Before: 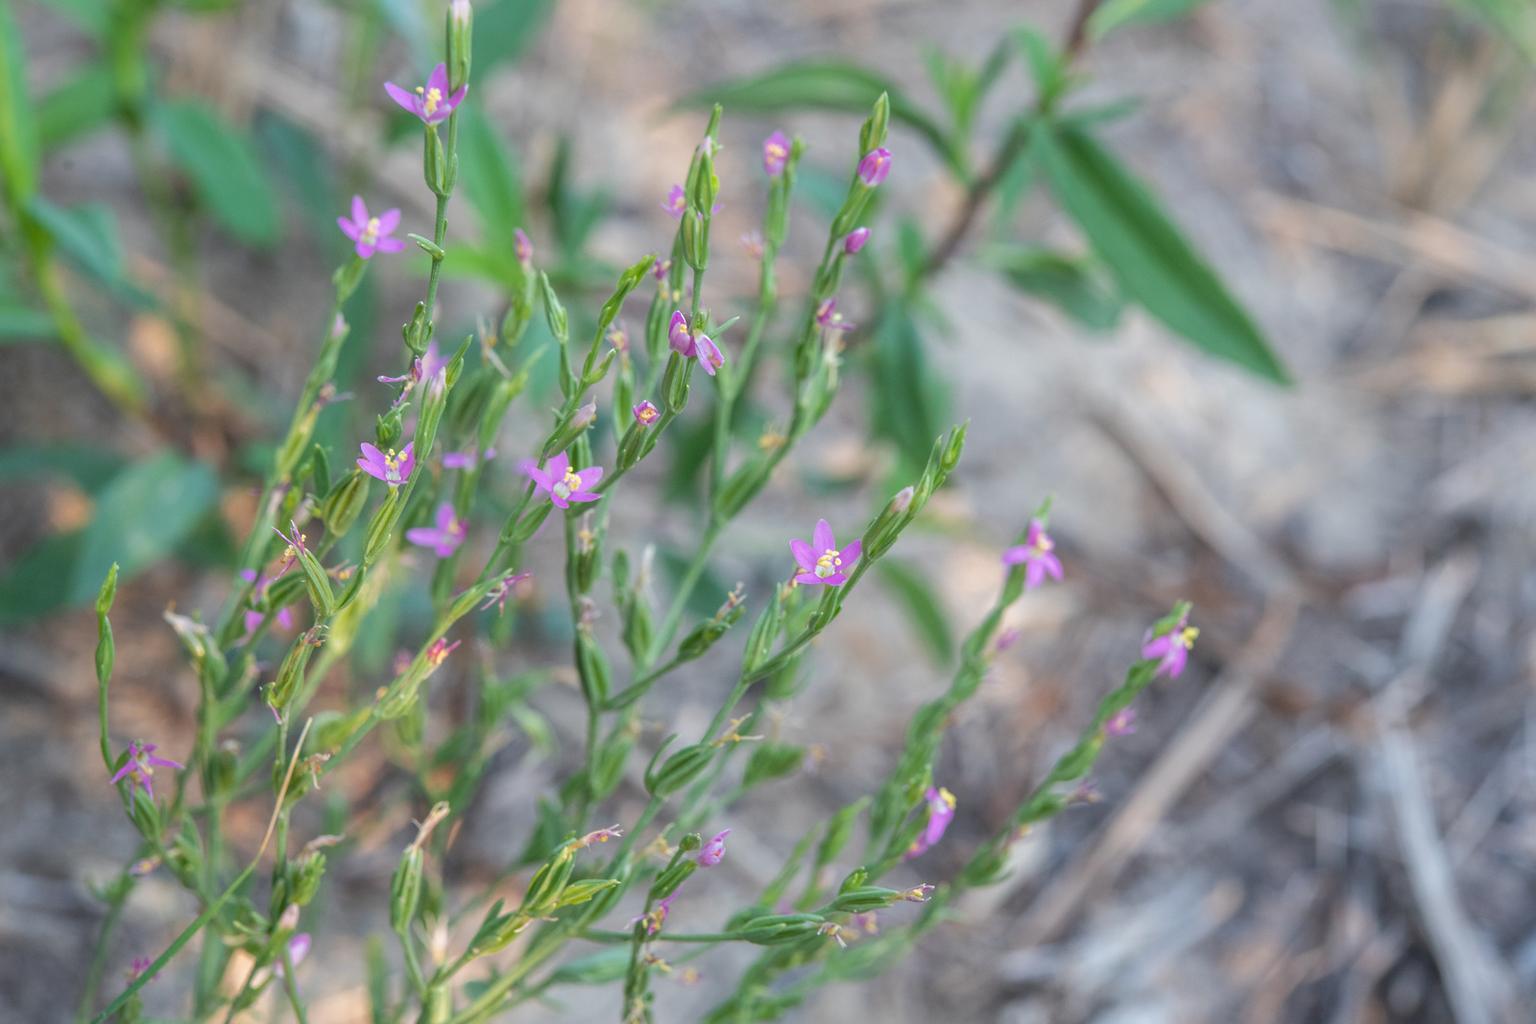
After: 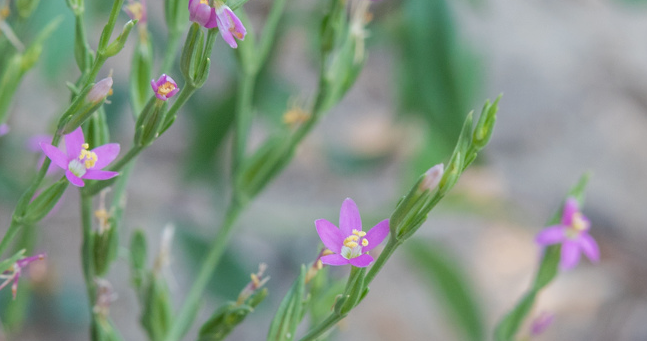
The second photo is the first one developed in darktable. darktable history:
crop: left 31.751%, top 32.172%, right 27.8%, bottom 35.83%
color balance rgb: contrast -10%
